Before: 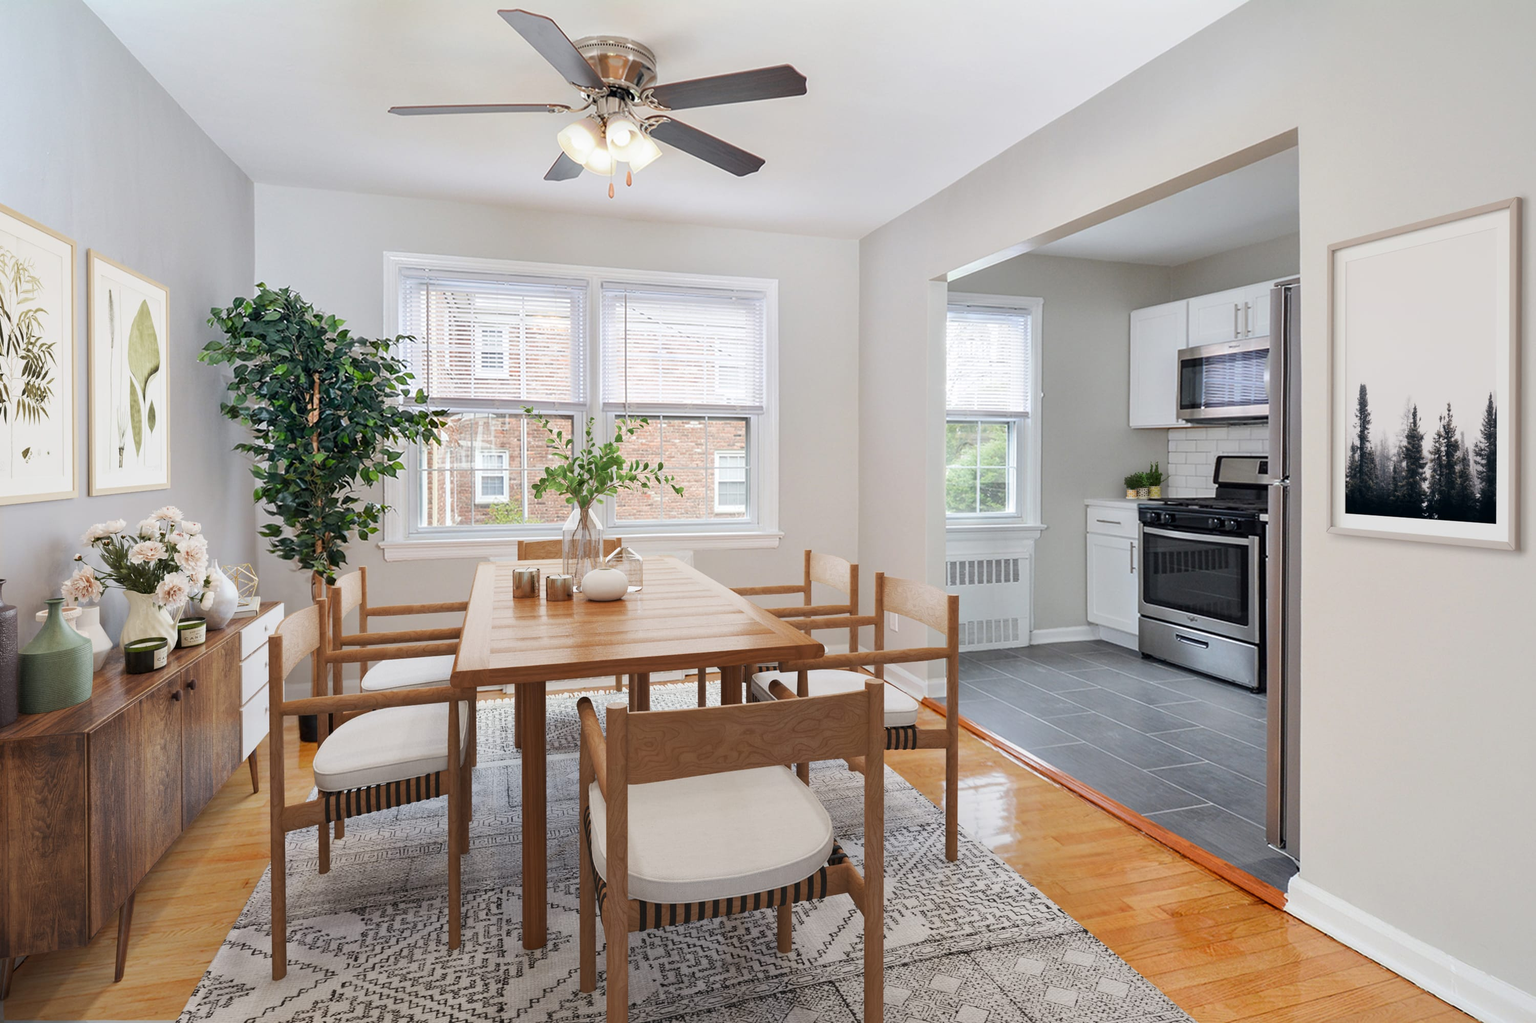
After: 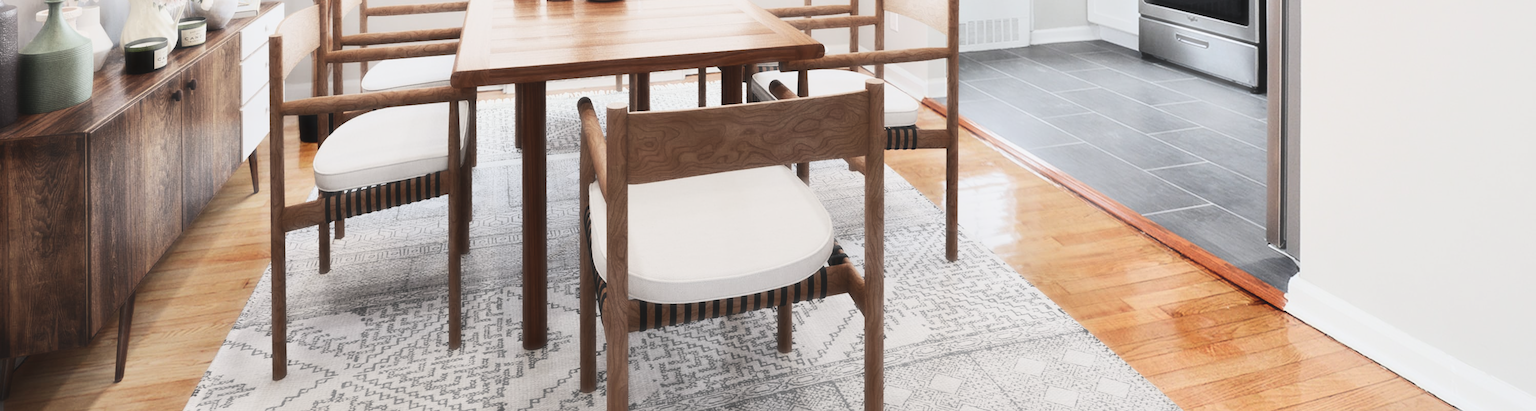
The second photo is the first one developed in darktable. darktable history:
haze removal: strength -0.897, distance 0.224, compatibility mode true, adaptive false
tone curve: curves: ch0 [(0, 0.032) (0.181, 0.156) (0.751, 0.762) (1, 1)], preserve colors none
contrast brightness saturation: contrast 0.3
crop and rotate: top 58.718%, bottom 1.033%
